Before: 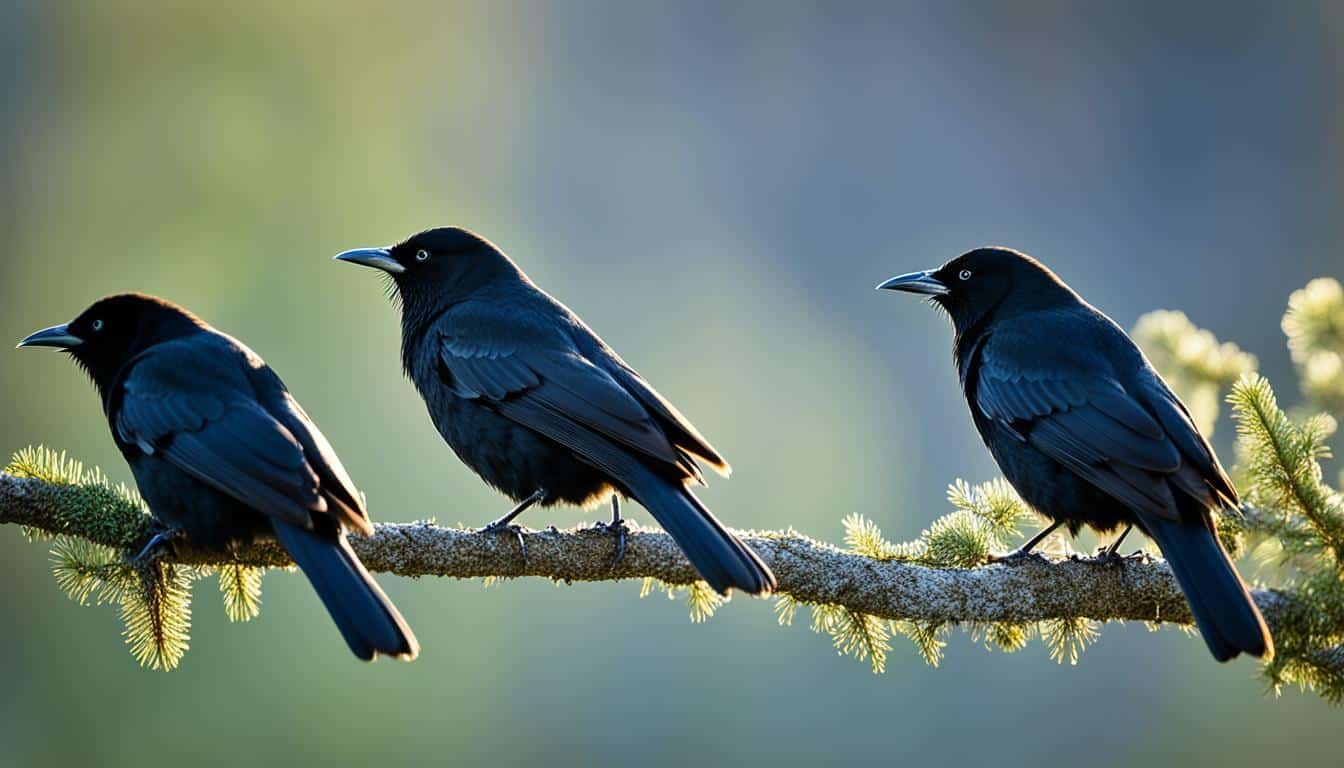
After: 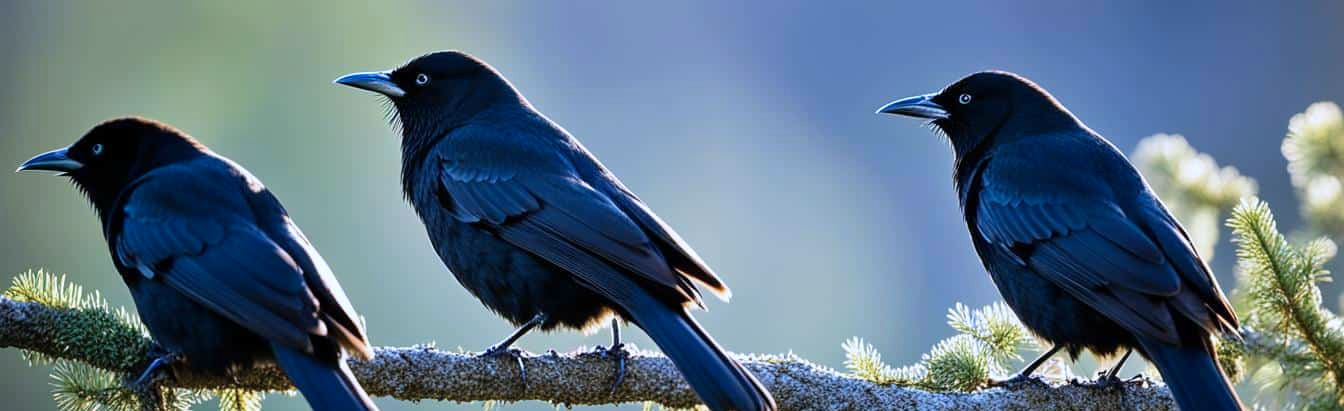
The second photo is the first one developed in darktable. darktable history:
crop and rotate: top 23.043%, bottom 23.437%
white balance: red 1, blue 1
color calibration: illuminant as shot in camera, x 0.379, y 0.396, temperature 4138.76 K
